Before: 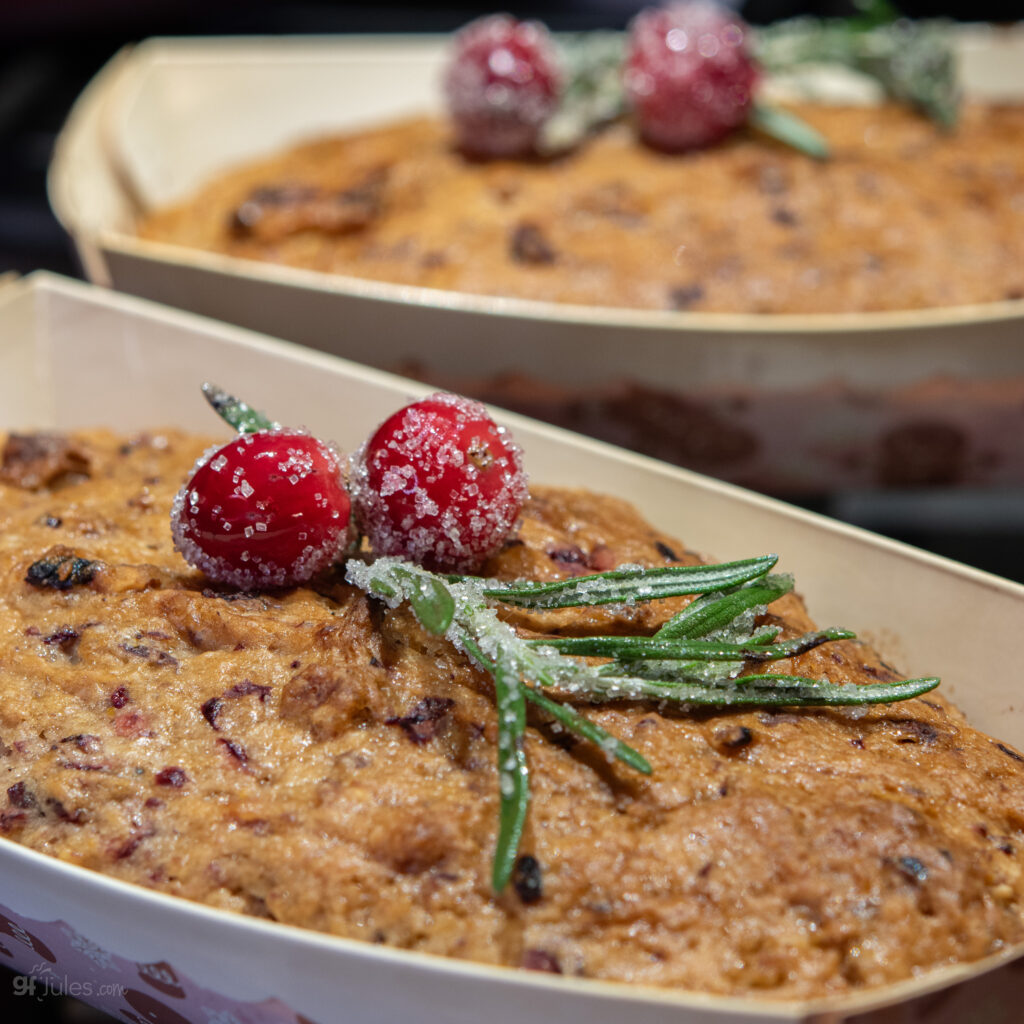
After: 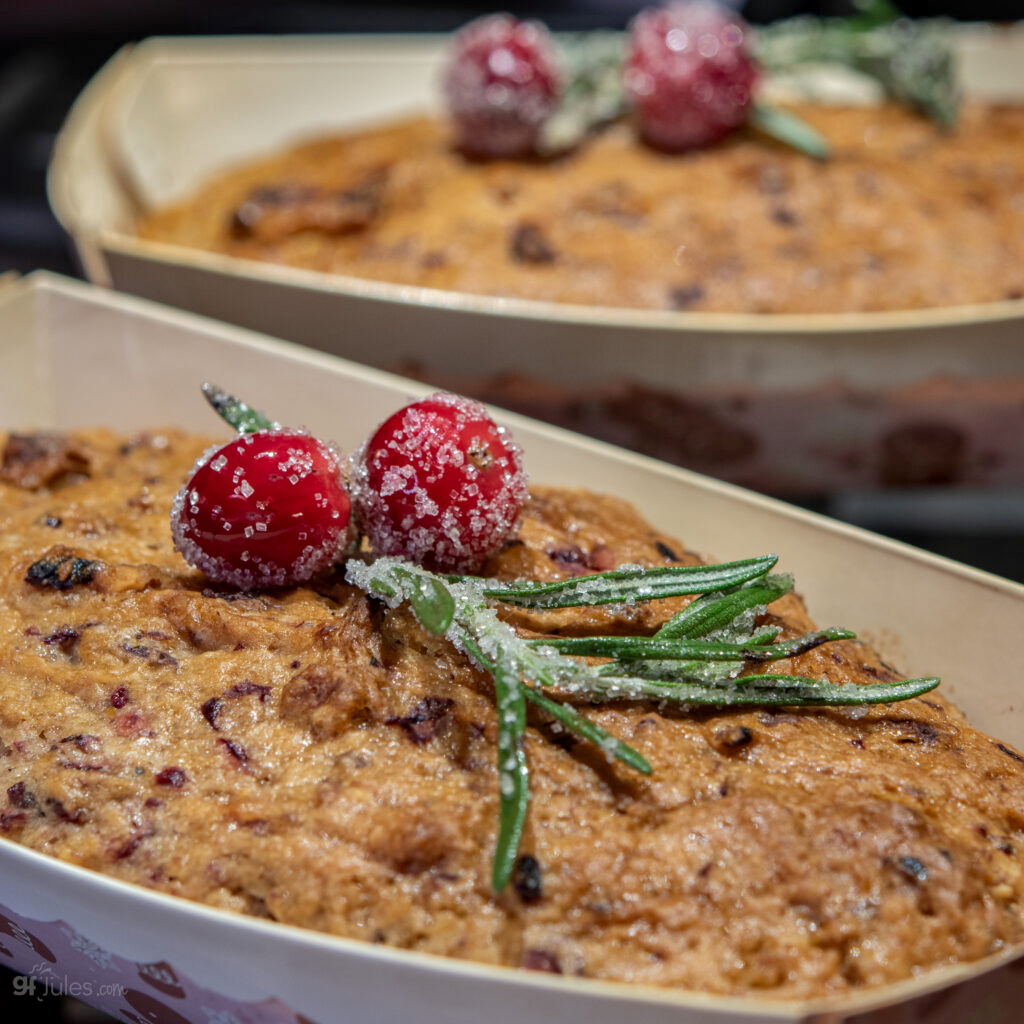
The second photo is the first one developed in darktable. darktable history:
shadows and highlights: shadows 40, highlights -60
local contrast: on, module defaults
